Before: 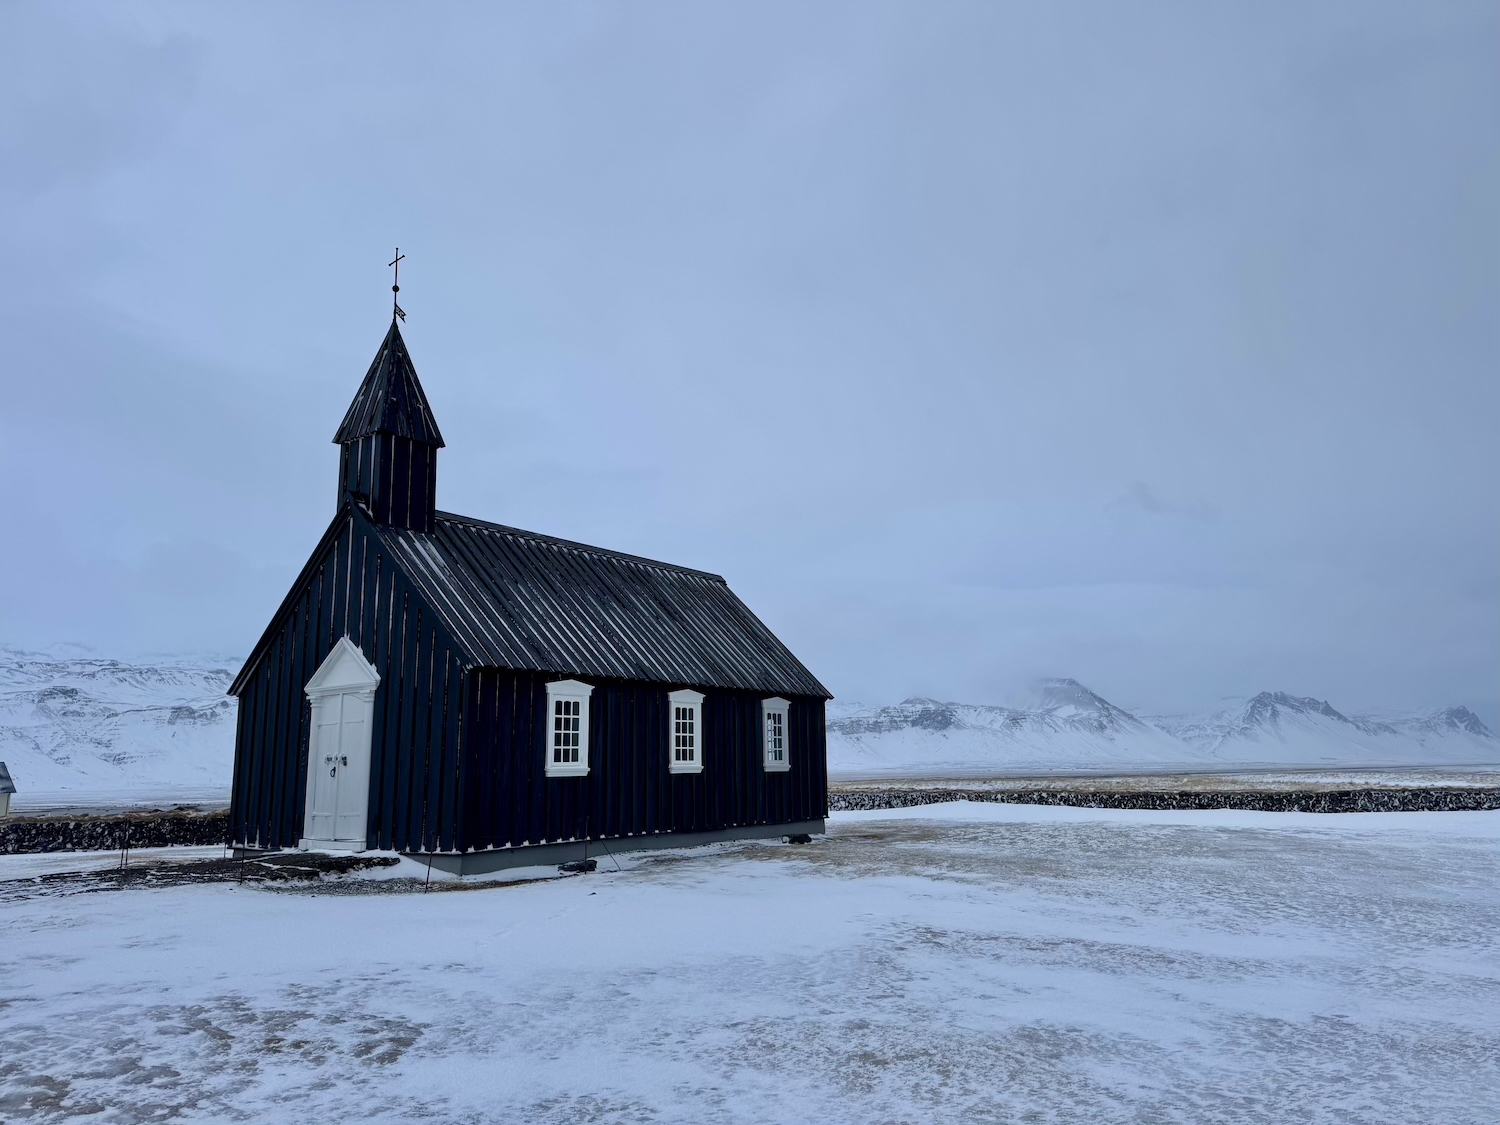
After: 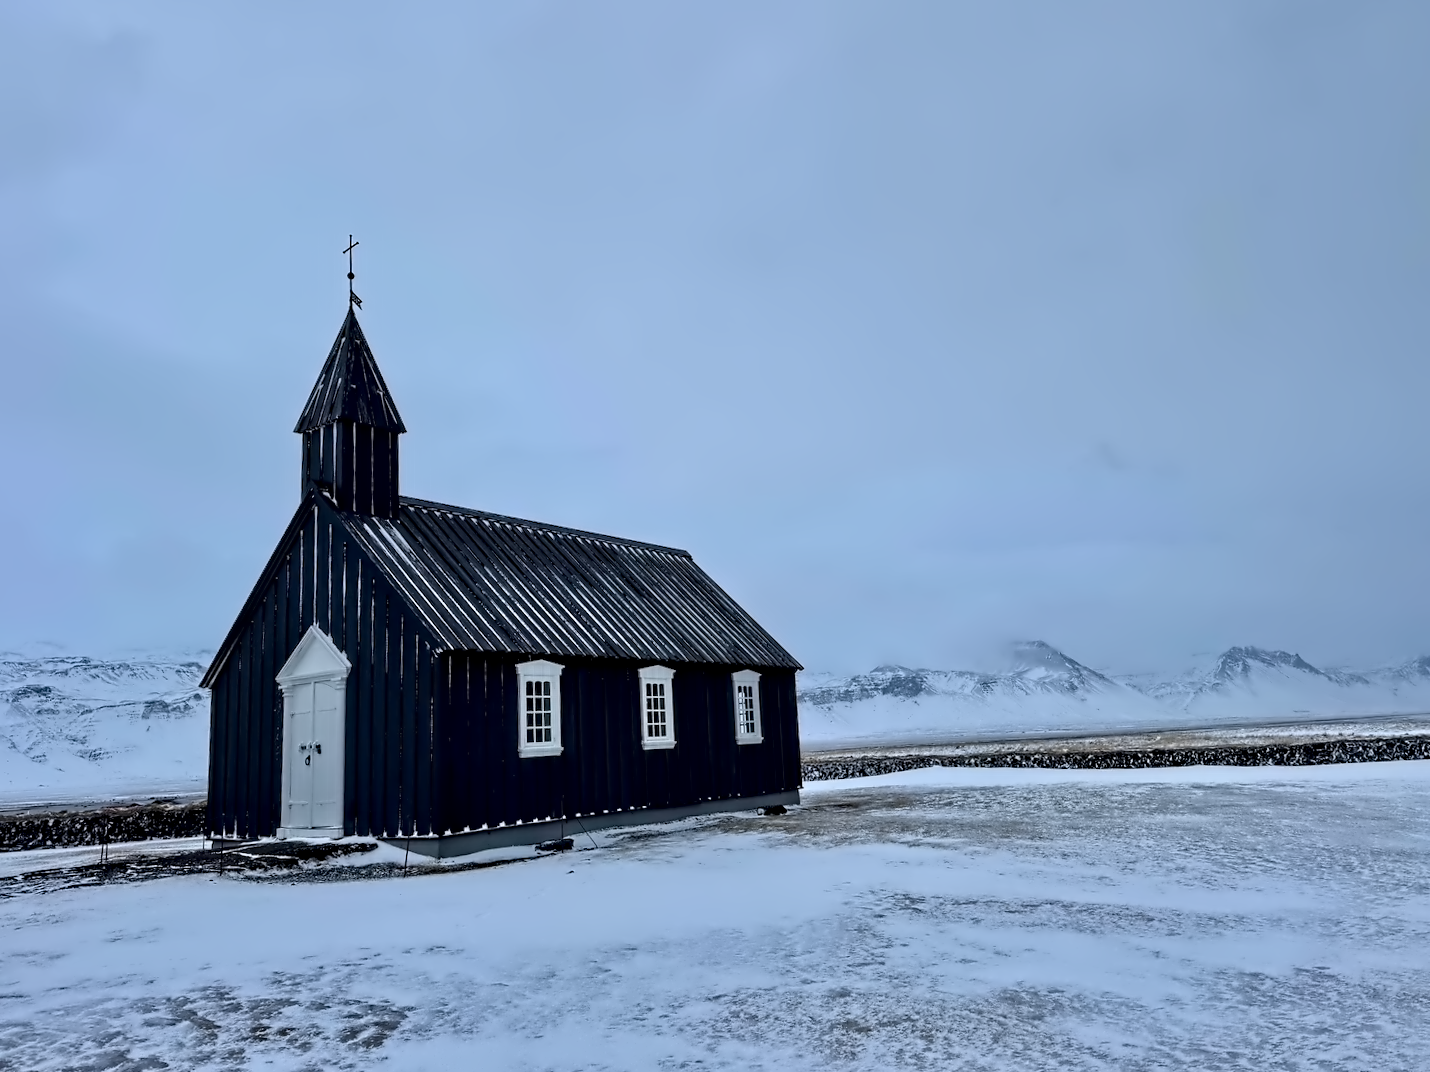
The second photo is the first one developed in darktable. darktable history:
rotate and perspective: rotation -2.12°, lens shift (vertical) 0.009, lens shift (horizontal) -0.008, automatic cropping original format, crop left 0.036, crop right 0.964, crop top 0.05, crop bottom 0.959
contrast equalizer: octaves 7, y [[0.5, 0.542, 0.583, 0.625, 0.667, 0.708], [0.5 ×6], [0.5 ×6], [0, 0.033, 0.067, 0.1, 0.133, 0.167], [0, 0.05, 0.1, 0.15, 0.2, 0.25]]
